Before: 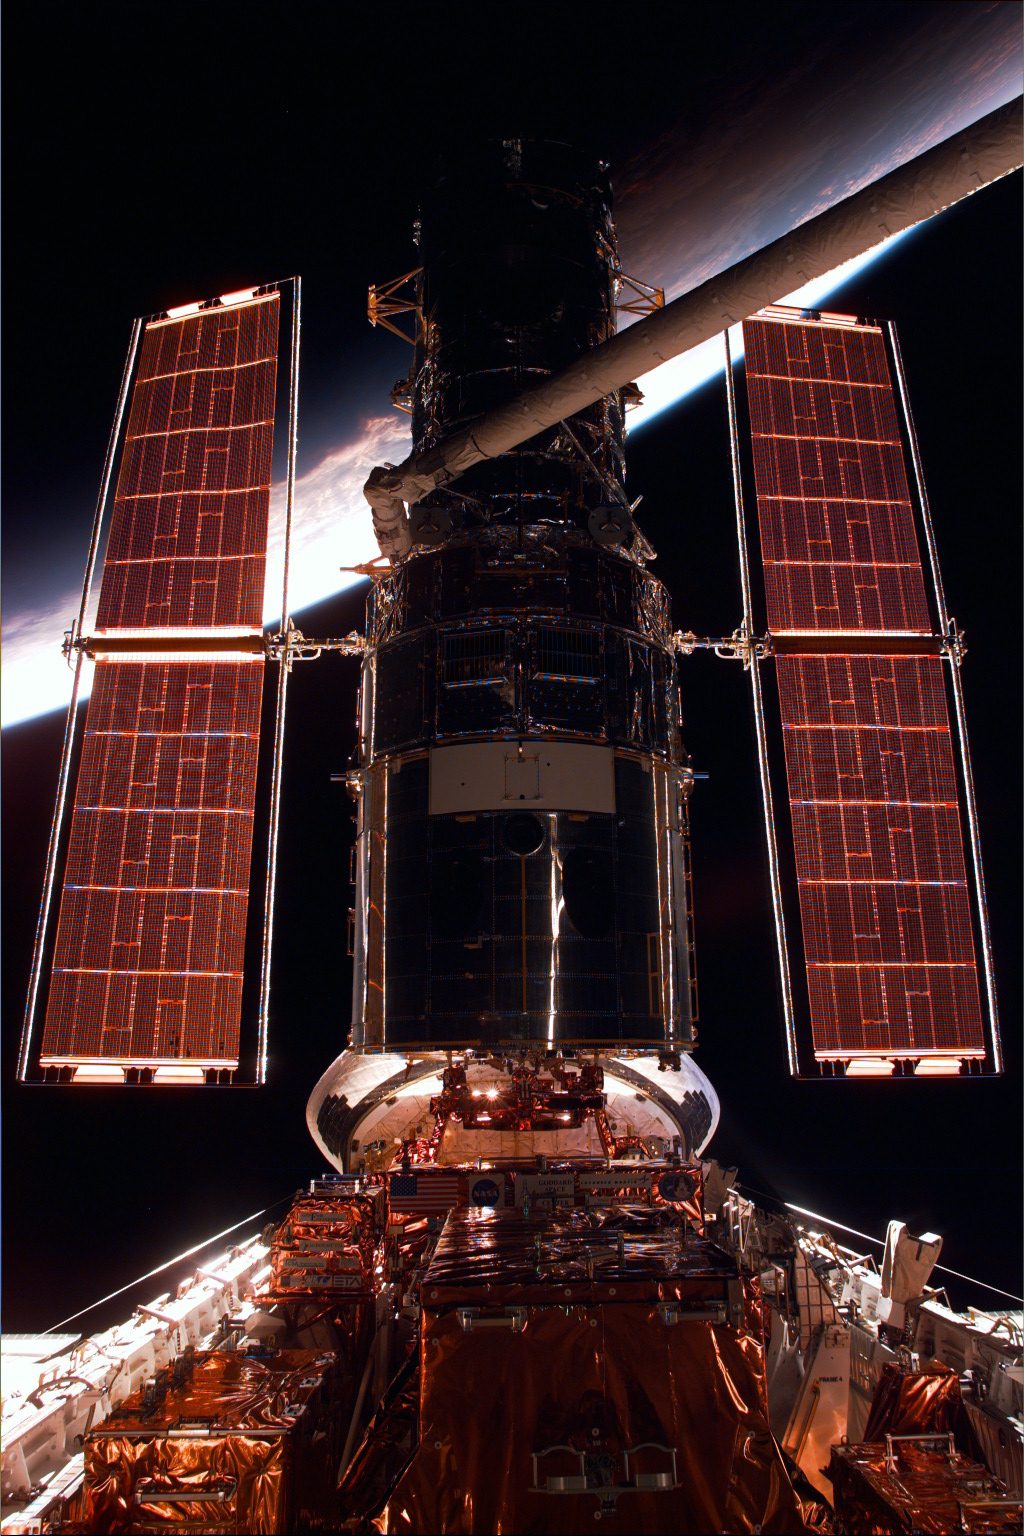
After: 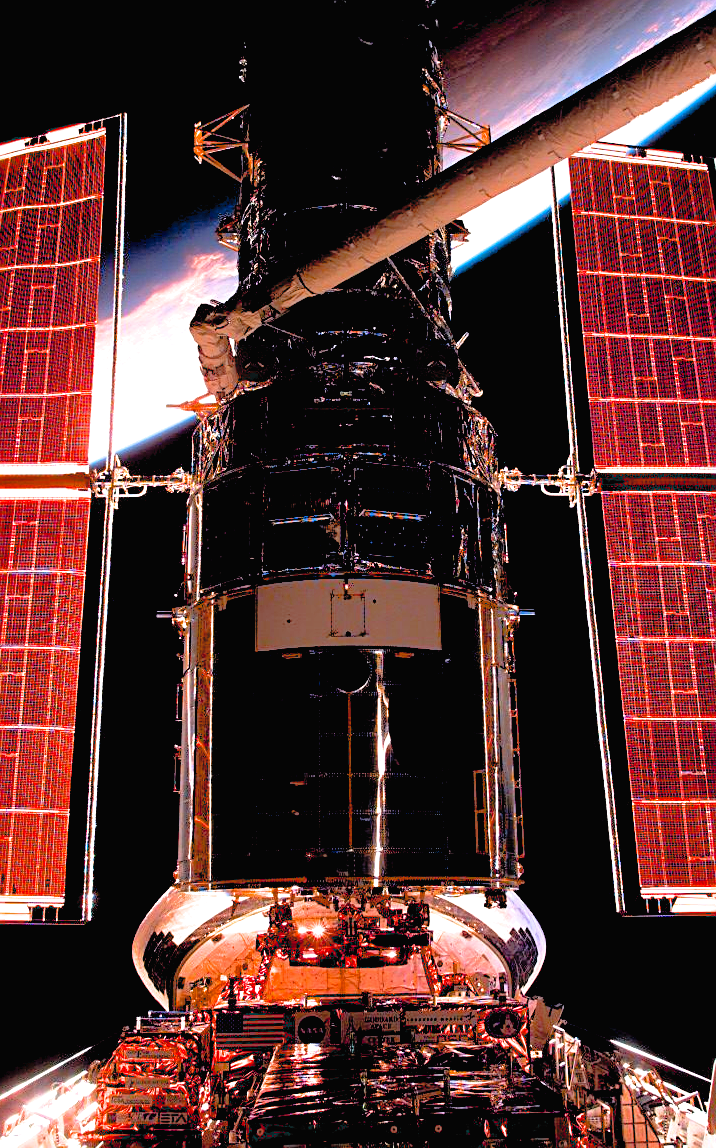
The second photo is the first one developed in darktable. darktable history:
crop and rotate: left 17.046%, top 10.659%, right 12.989%, bottom 14.553%
exposure: black level correction 0.01, exposure 1 EV, compensate highlight preservation false
shadows and highlights: on, module defaults
sharpen: on, module defaults
contrast brightness saturation: contrast 0.07, brightness 0.18, saturation 0.4
filmic rgb: black relative exposure -8.07 EV, white relative exposure 3 EV, hardness 5.35, contrast 1.25
